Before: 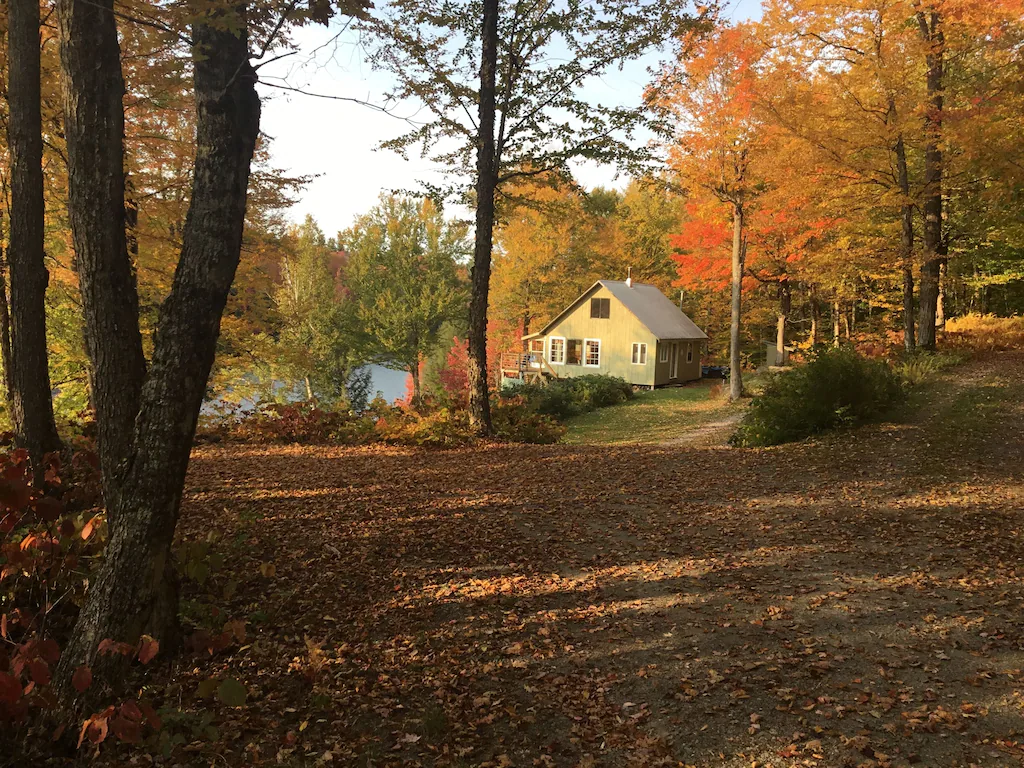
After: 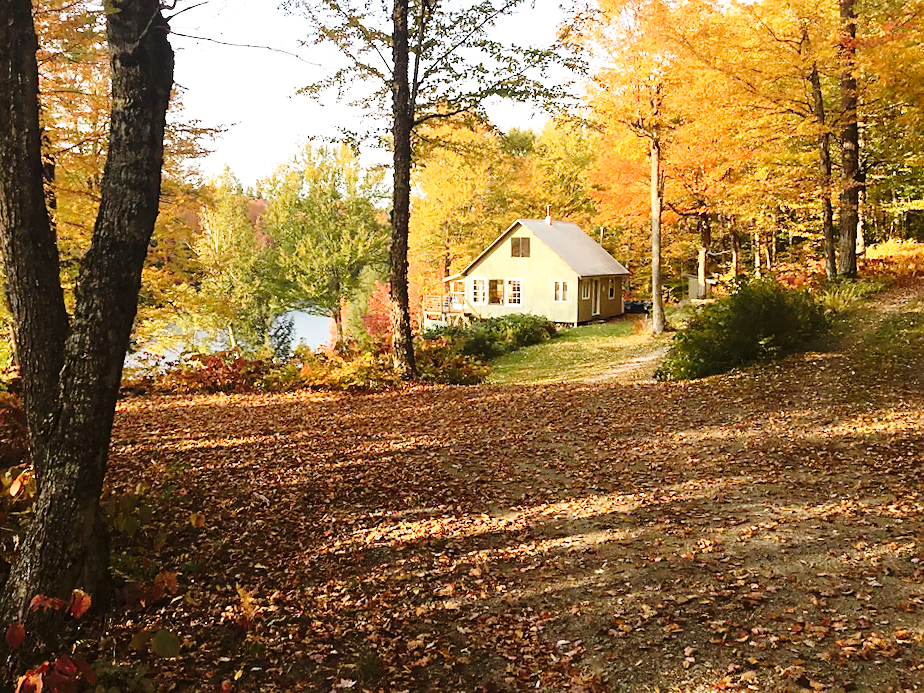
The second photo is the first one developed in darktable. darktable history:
white balance: red 1.004, blue 1.024
base curve: curves: ch0 [(0, 0) (0.028, 0.03) (0.105, 0.232) (0.387, 0.748) (0.754, 0.968) (1, 1)], fusion 1, exposure shift 0.576, preserve colors none
crop and rotate: angle 1.96°, left 5.673%, top 5.673%
sharpen: radius 1.458, amount 0.398, threshold 1.271
